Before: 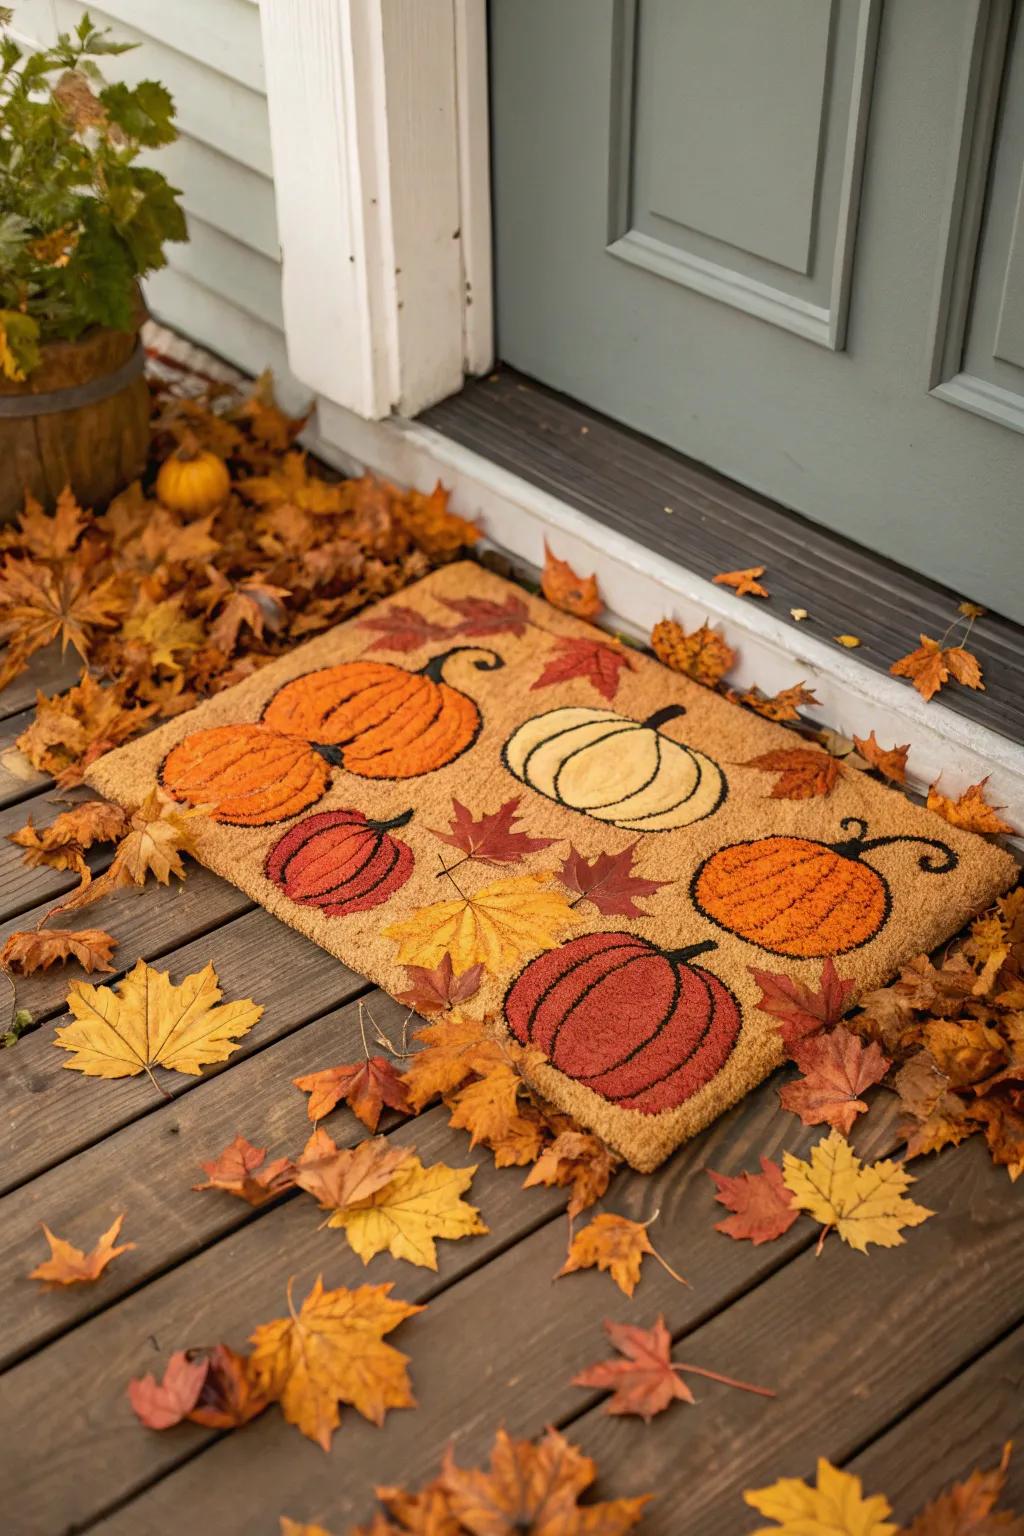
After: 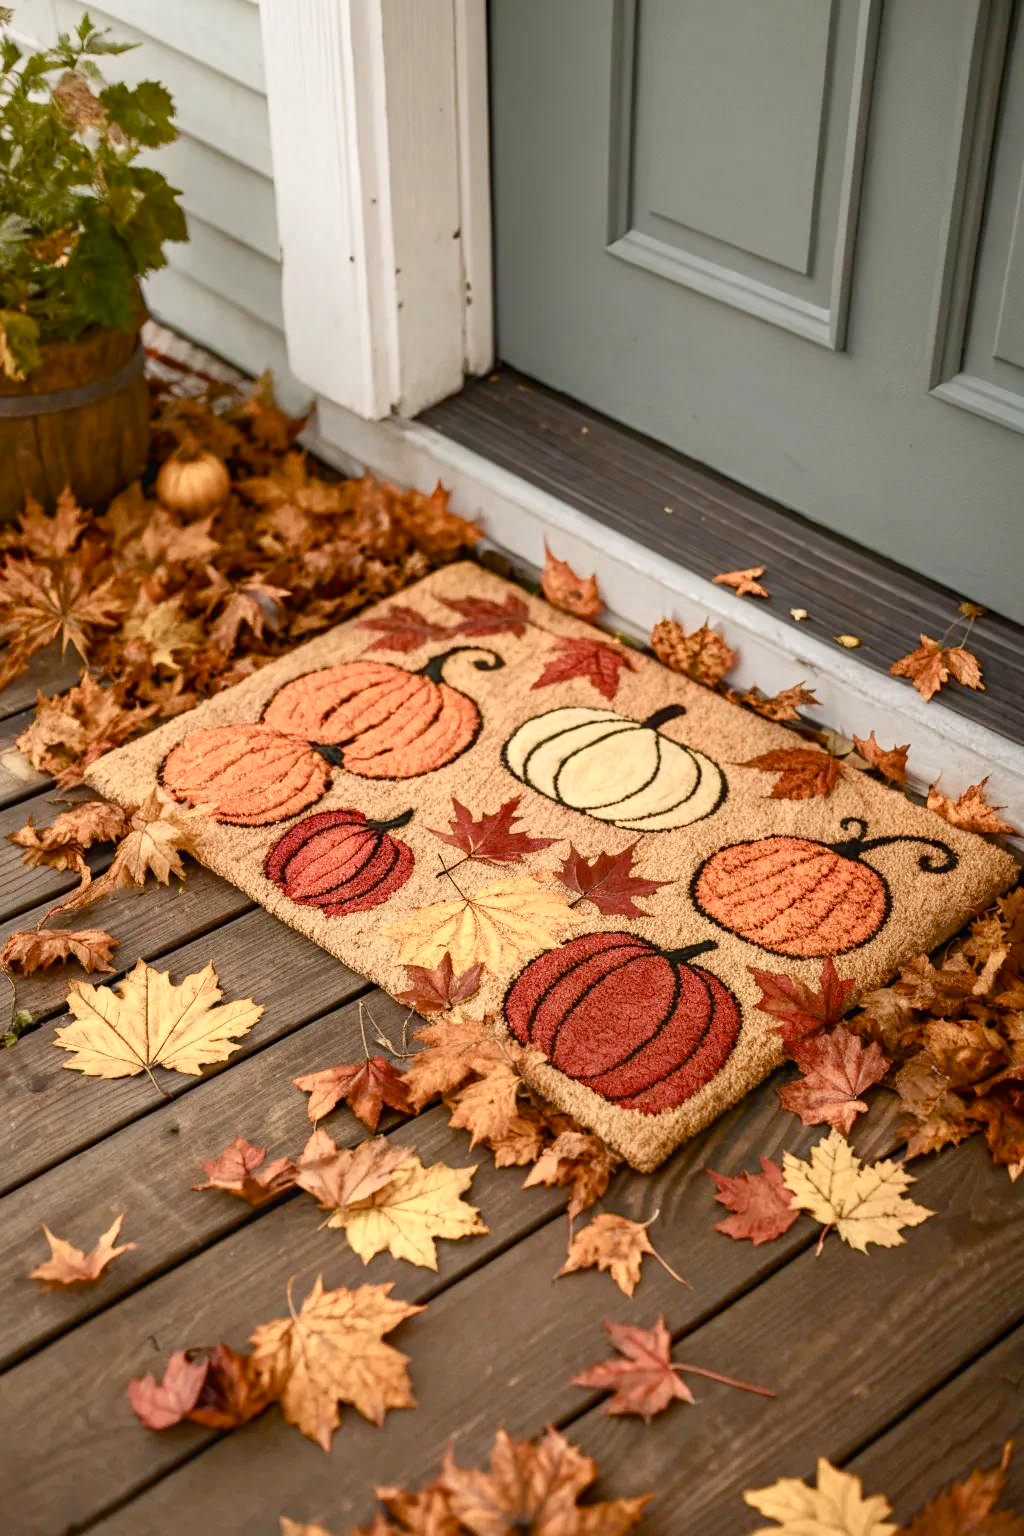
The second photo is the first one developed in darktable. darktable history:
color balance rgb: perceptual saturation grading › global saturation 0.232%, perceptual saturation grading › highlights -32.547%, perceptual saturation grading › mid-tones 5.913%, perceptual saturation grading › shadows 18.365%, global vibrance 16.248%, saturation formula JzAzBz (2021)
